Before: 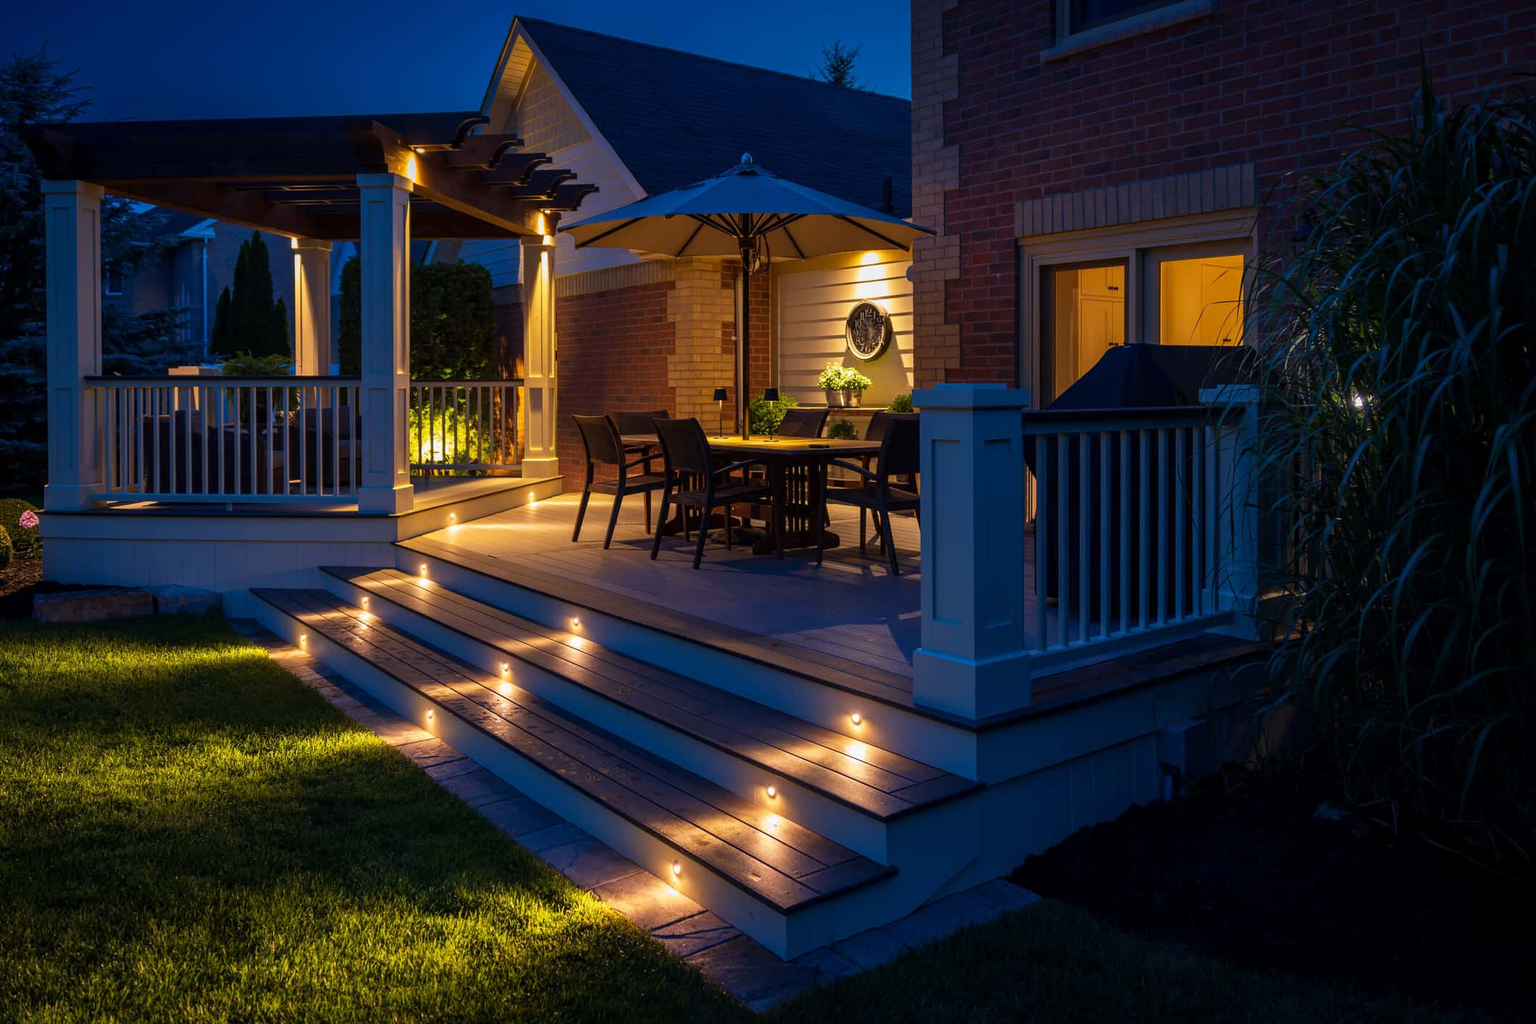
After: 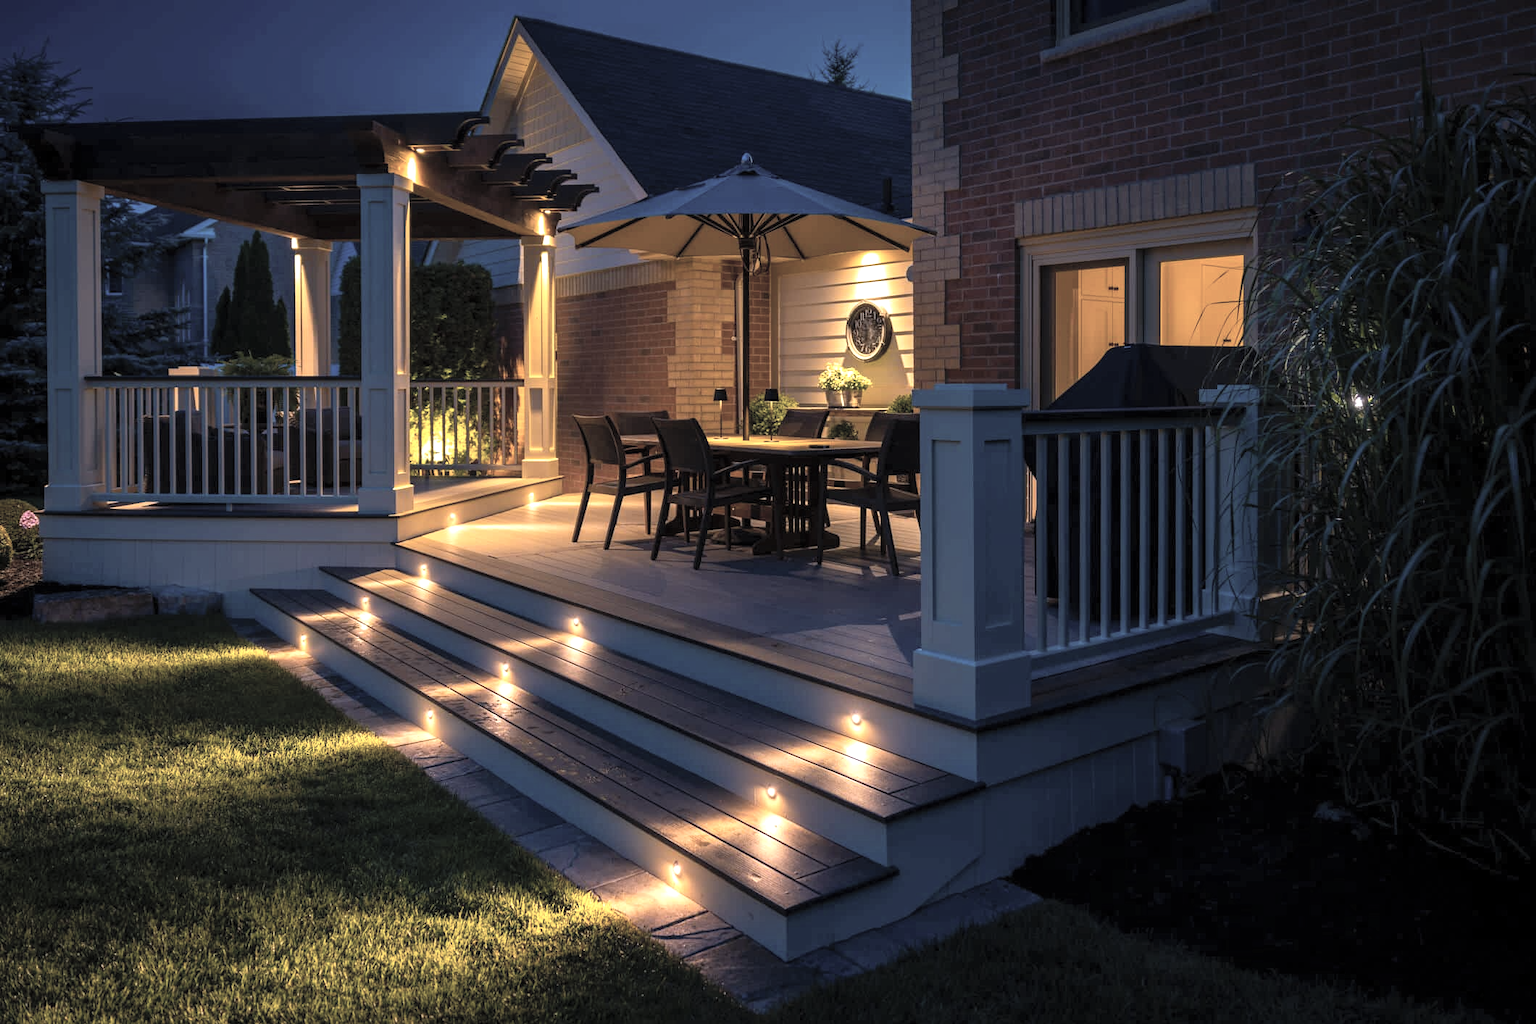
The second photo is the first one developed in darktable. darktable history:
contrast brightness saturation: brightness 0.188, saturation -0.514
exposure: exposure 0.187 EV, compensate exposure bias true, compensate highlight preservation false
color balance rgb: perceptual saturation grading › global saturation 17.671%, perceptual brilliance grading › global brilliance -17.886%, perceptual brilliance grading › highlights 28.667%, global vibrance 20%
color zones: curves: ch1 [(0.239, 0.552) (0.75, 0.5)]; ch2 [(0.25, 0.462) (0.749, 0.457)]
